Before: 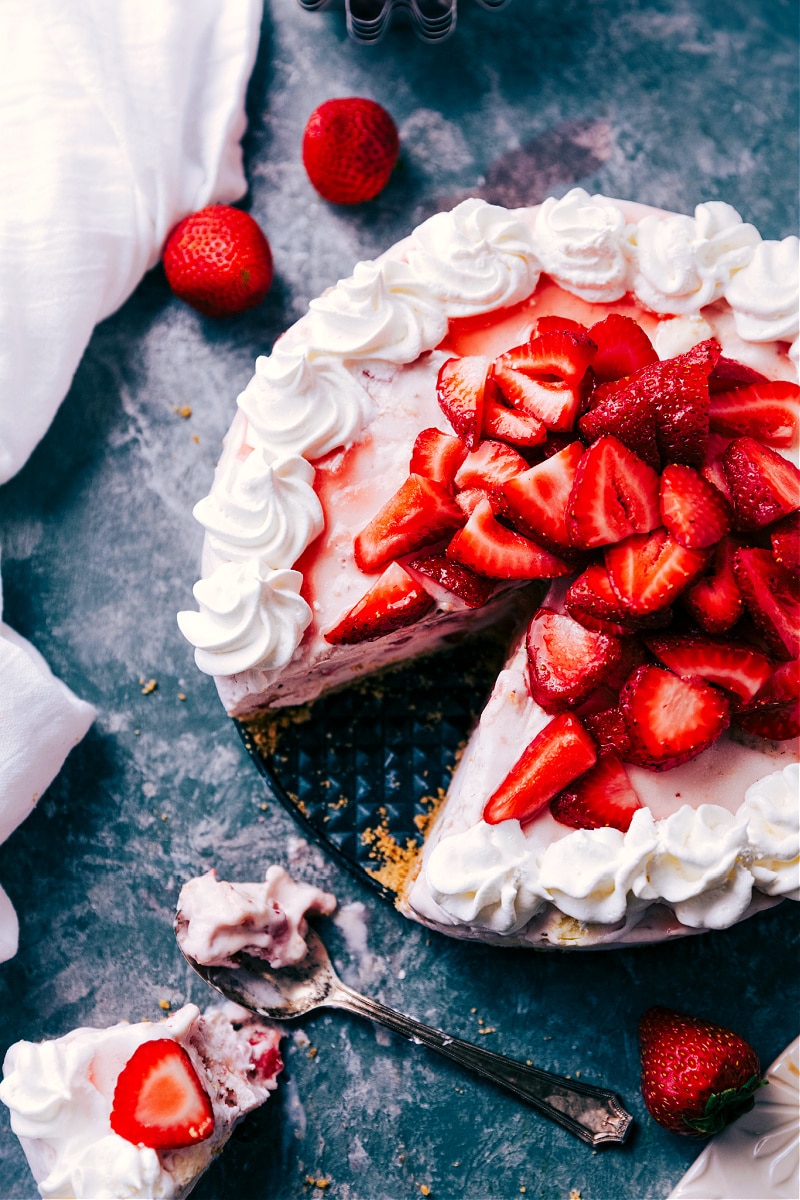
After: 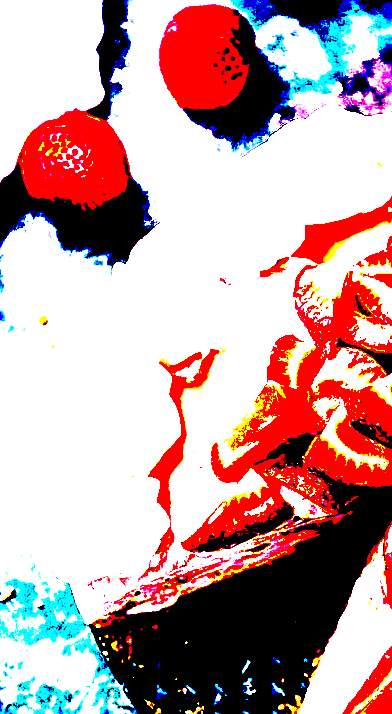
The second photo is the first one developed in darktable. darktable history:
crop: left 17.921%, top 7.814%, right 33.023%, bottom 32.604%
color correction: highlights a* 4.26, highlights b* 4.97, shadows a* -7.88, shadows b* 4.98
sharpen: on, module defaults
exposure: black level correction 0.099, exposure 2.944 EV, compensate highlight preservation false
